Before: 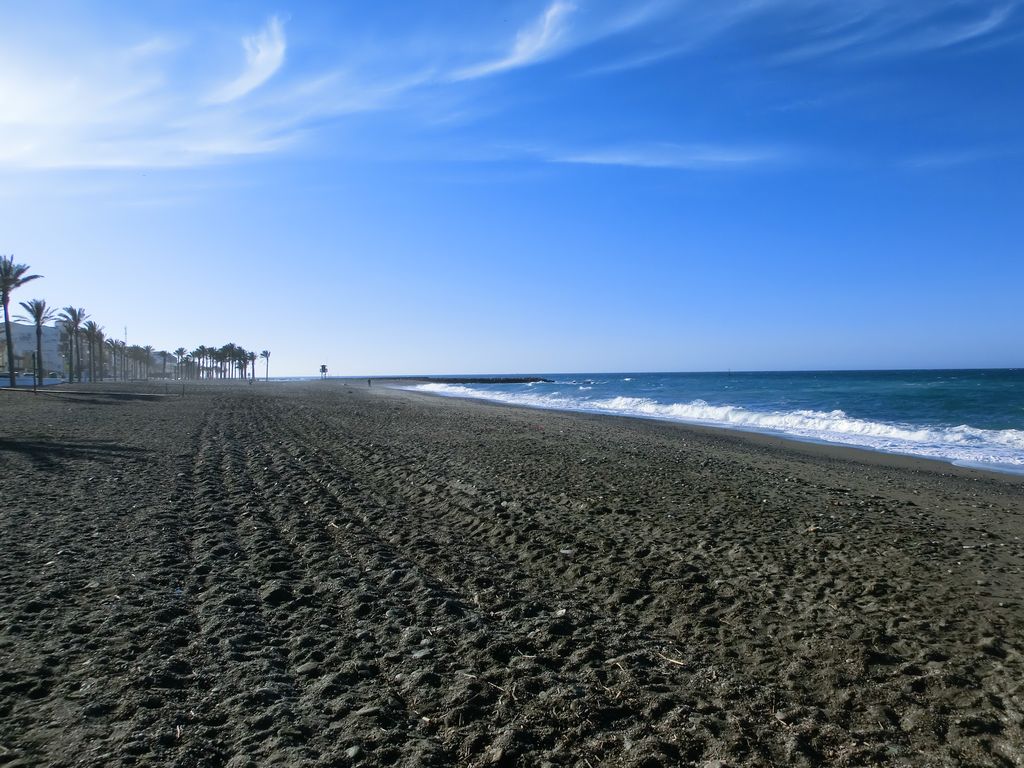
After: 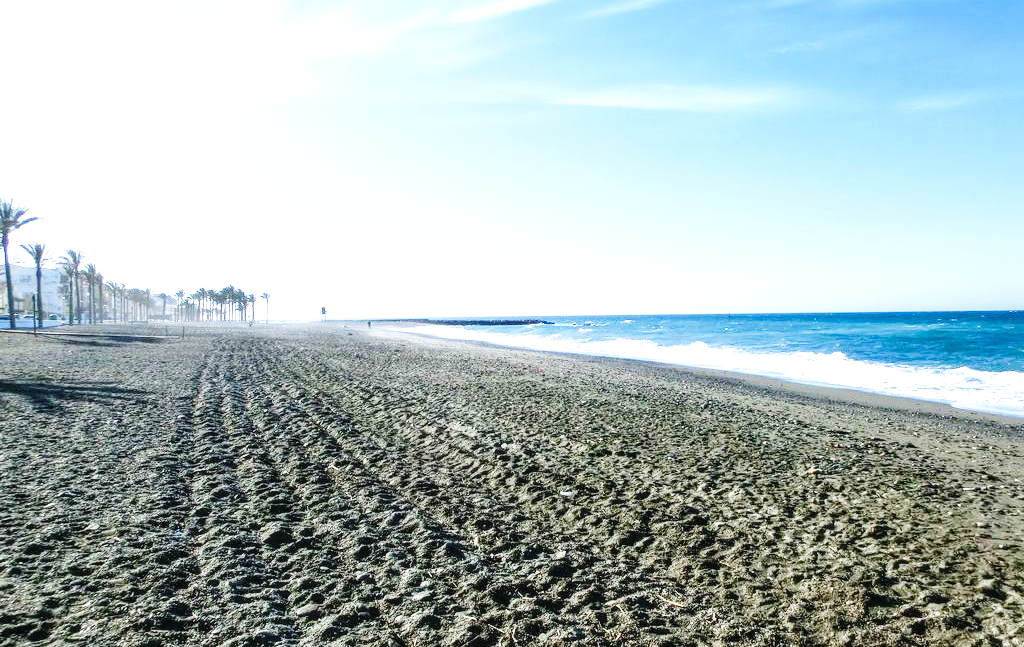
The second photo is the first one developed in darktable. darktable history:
crop: top 7.579%, bottom 8.17%
base curve: curves: ch0 [(0, 0.003) (0.001, 0.002) (0.006, 0.004) (0.02, 0.022) (0.048, 0.086) (0.094, 0.234) (0.162, 0.431) (0.258, 0.629) (0.385, 0.8) (0.548, 0.918) (0.751, 0.988) (1, 1)], preserve colors none
local contrast: on, module defaults
color calibration: illuminant same as pipeline (D50), adaptation XYZ, x 0.346, y 0.359, temperature 5005.54 K
exposure: exposure 0.948 EV, compensate highlight preservation false
